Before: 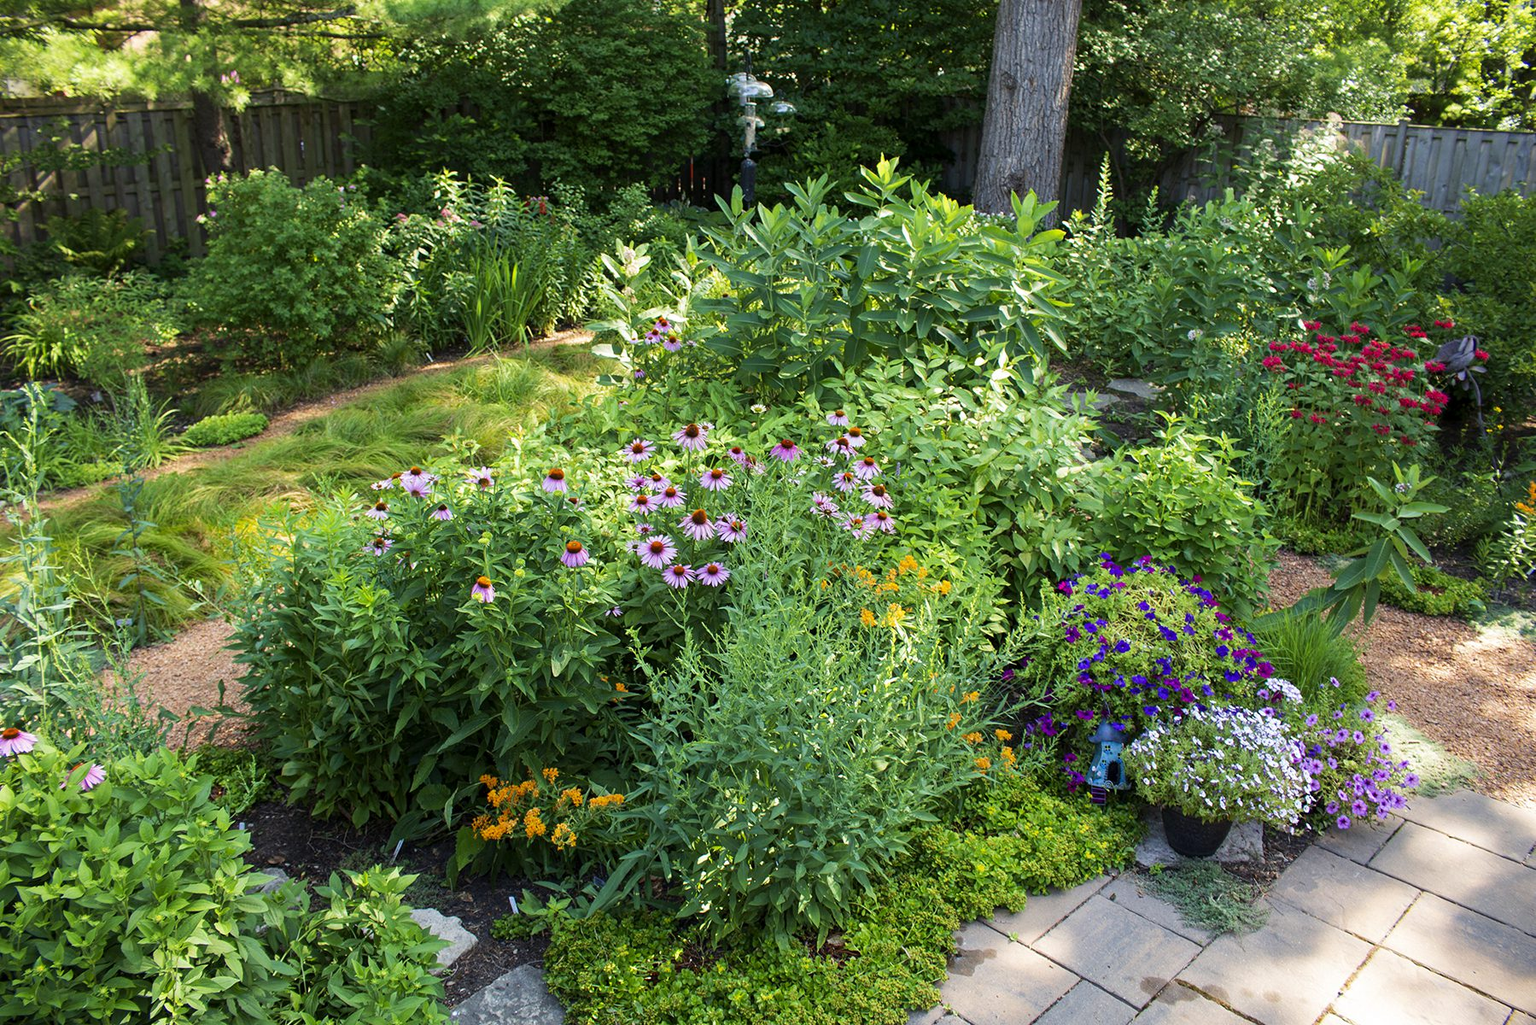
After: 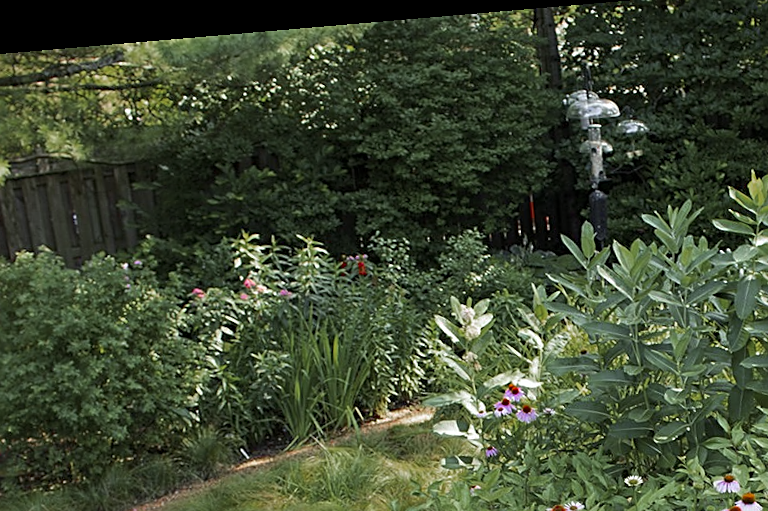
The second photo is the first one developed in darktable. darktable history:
crop: left 15.452%, top 5.459%, right 43.956%, bottom 56.62%
rotate and perspective: rotation -4.86°, automatic cropping off
white balance: red 0.982, blue 1.018
sharpen: on, module defaults
color zones: curves: ch0 [(0, 0.48) (0.209, 0.398) (0.305, 0.332) (0.429, 0.493) (0.571, 0.5) (0.714, 0.5) (0.857, 0.5) (1, 0.48)]; ch1 [(0, 0.736) (0.143, 0.625) (0.225, 0.371) (0.429, 0.256) (0.571, 0.241) (0.714, 0.213) (0.857, 0.48) (1, 0.736)]; ch2 [(0, 0.448) (0.143, 0.498) (0.286, 0.5) (0.429, 0.5) (0.571, 0.5) (0.714, 0.5) (0.857, 0.5) (1, 0.448)]
